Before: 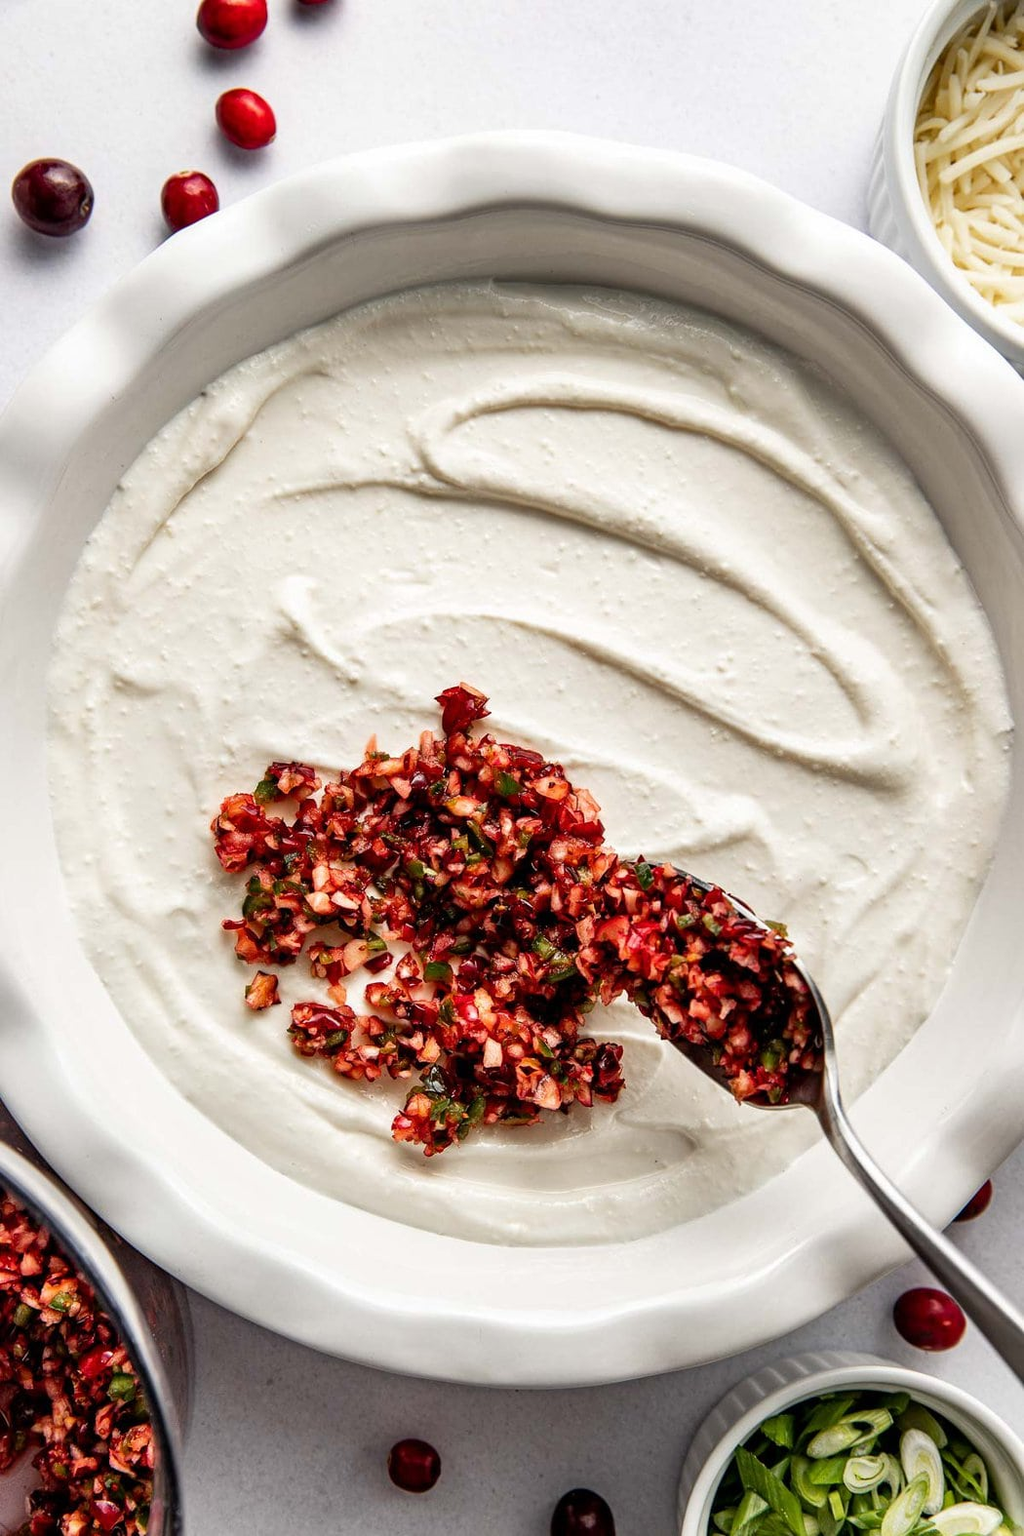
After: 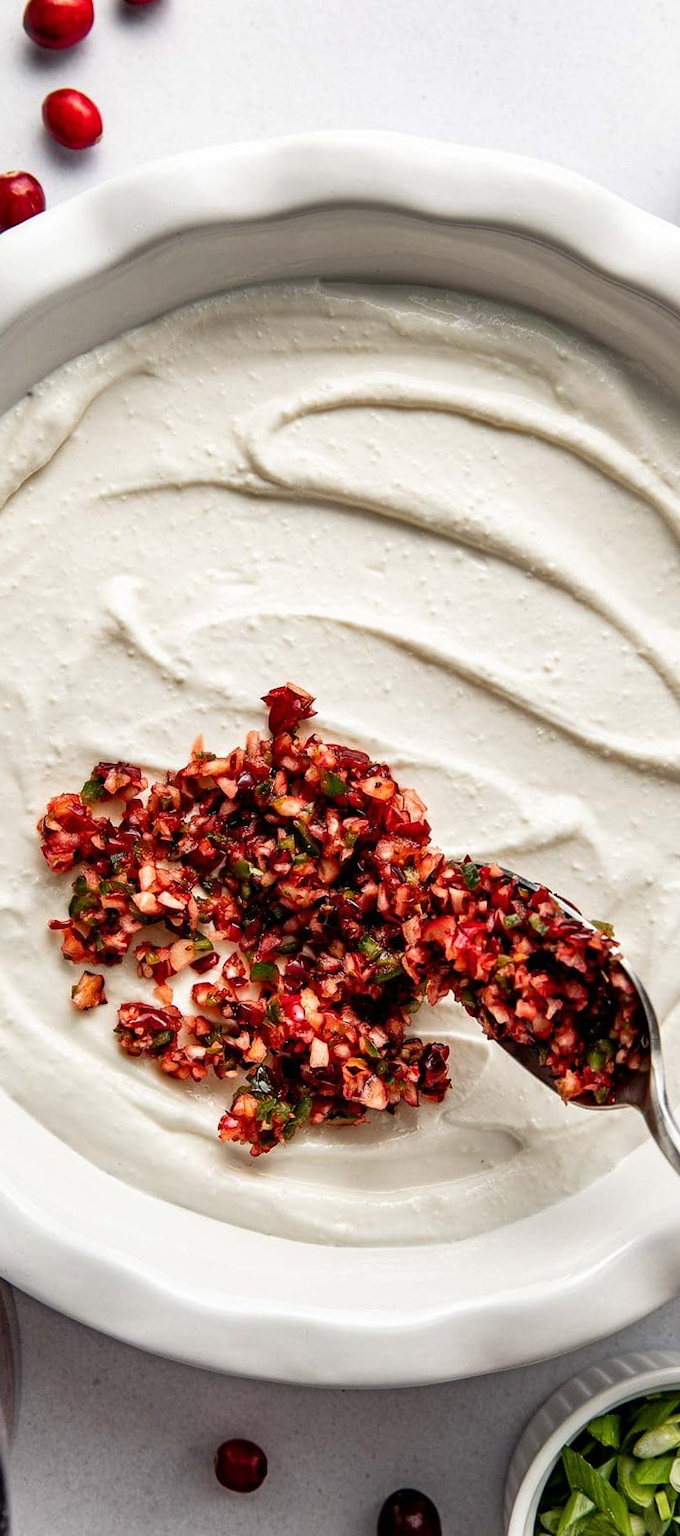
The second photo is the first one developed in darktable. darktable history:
crop: left 16.963%, right 16.529%
tone equalizer: on, module defaults
